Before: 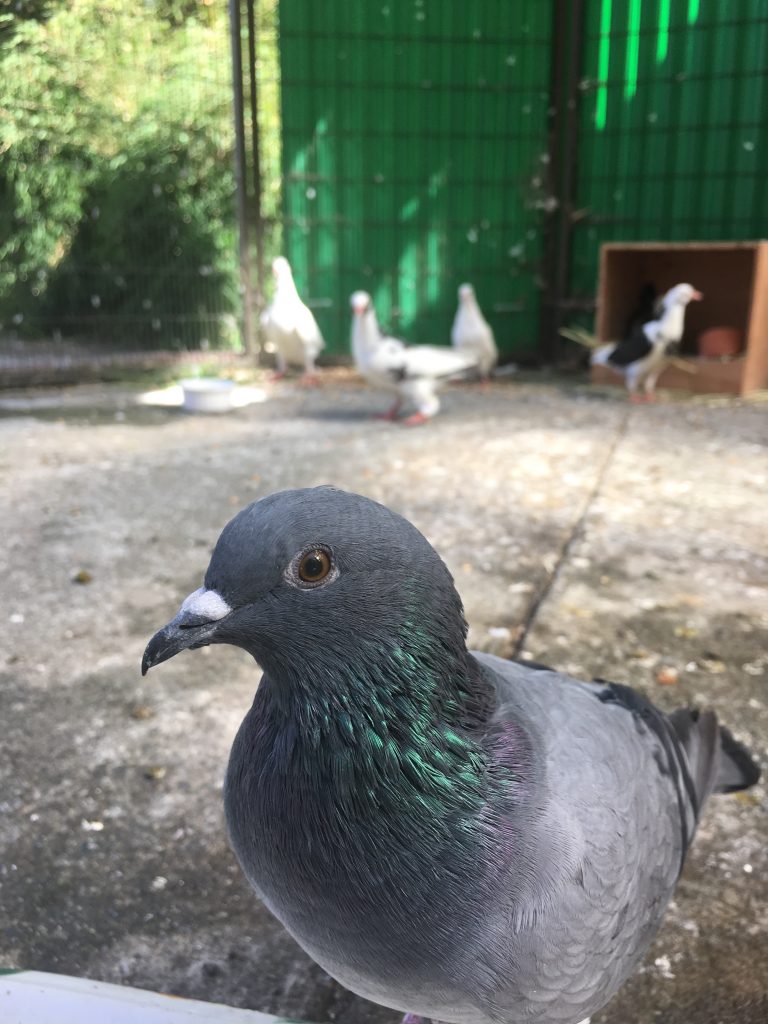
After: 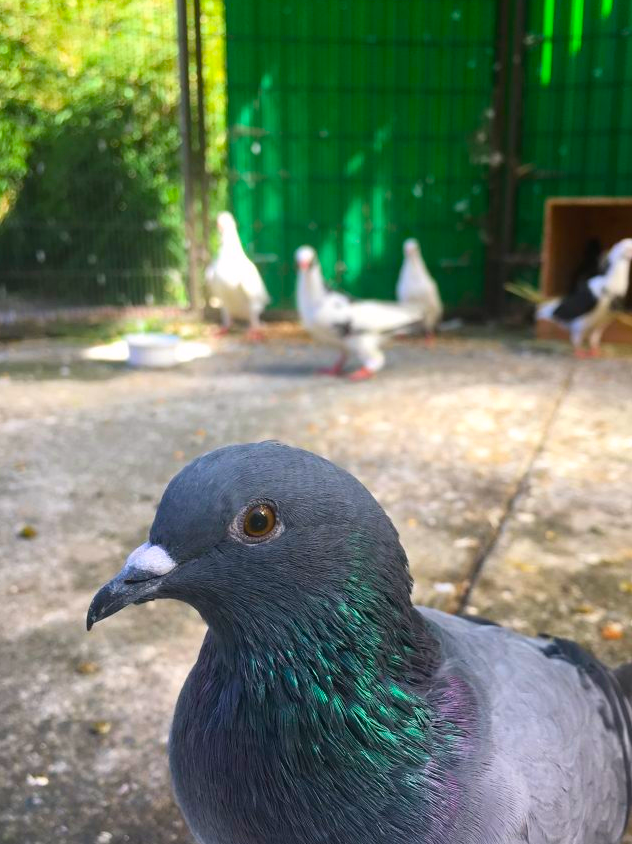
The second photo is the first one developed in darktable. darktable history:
color balance rgb: highlights gain › chroma 0.292%, highlights gain › hue 331.74°, perceptual saturation grading › global saturation 30.833%, global vibrance 45.827%
crop and rotate: left 7.174%, top 4.432%, right 10.533%, bottom 13.097%
